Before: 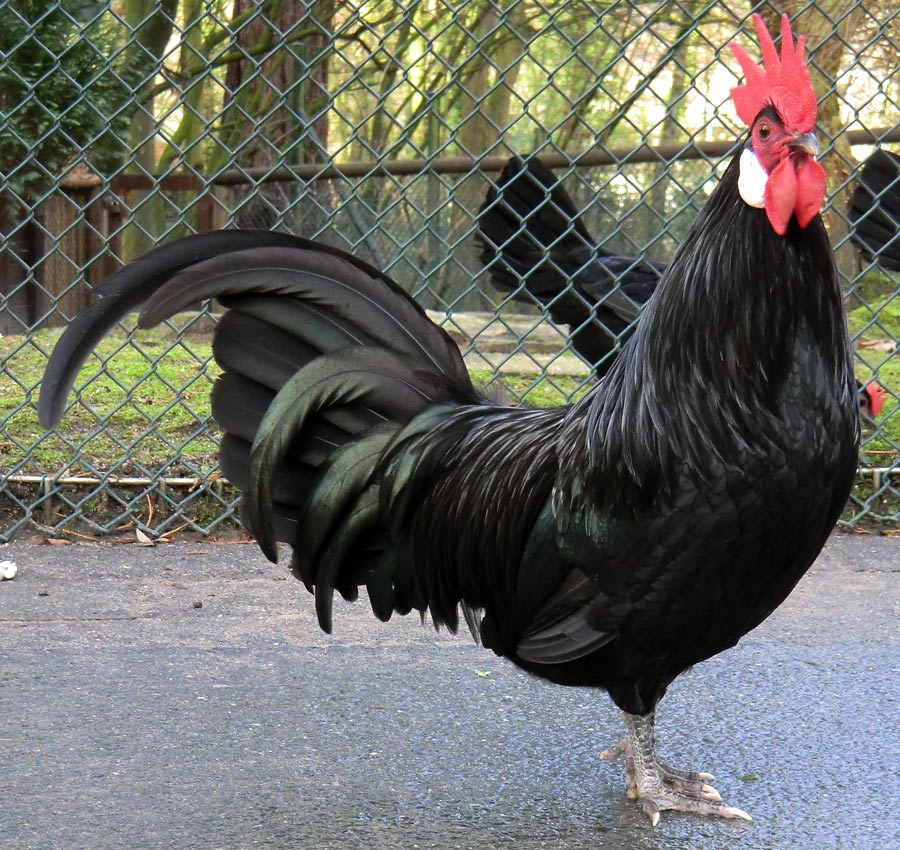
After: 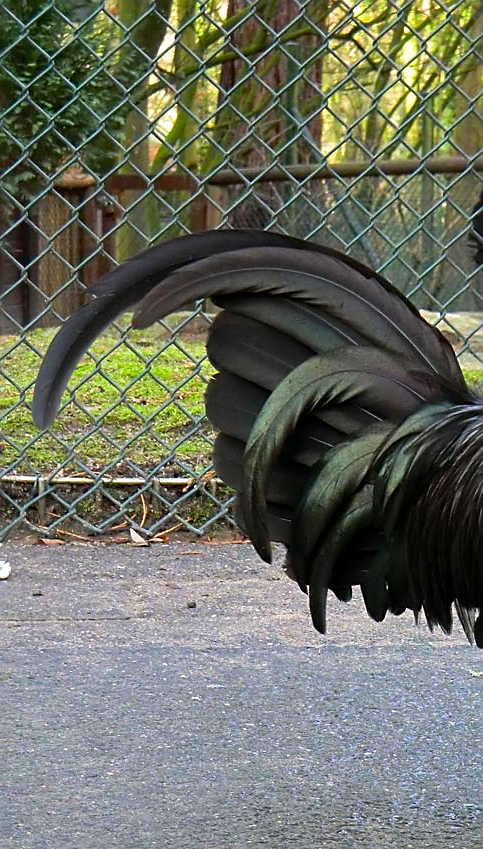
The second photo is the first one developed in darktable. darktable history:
sharpen: on, module defaults
crop: left 0.765%, right 45.466%, bottom 0.083%
color balance rgb: perceptual saturation grading › global saturation 25.437%
